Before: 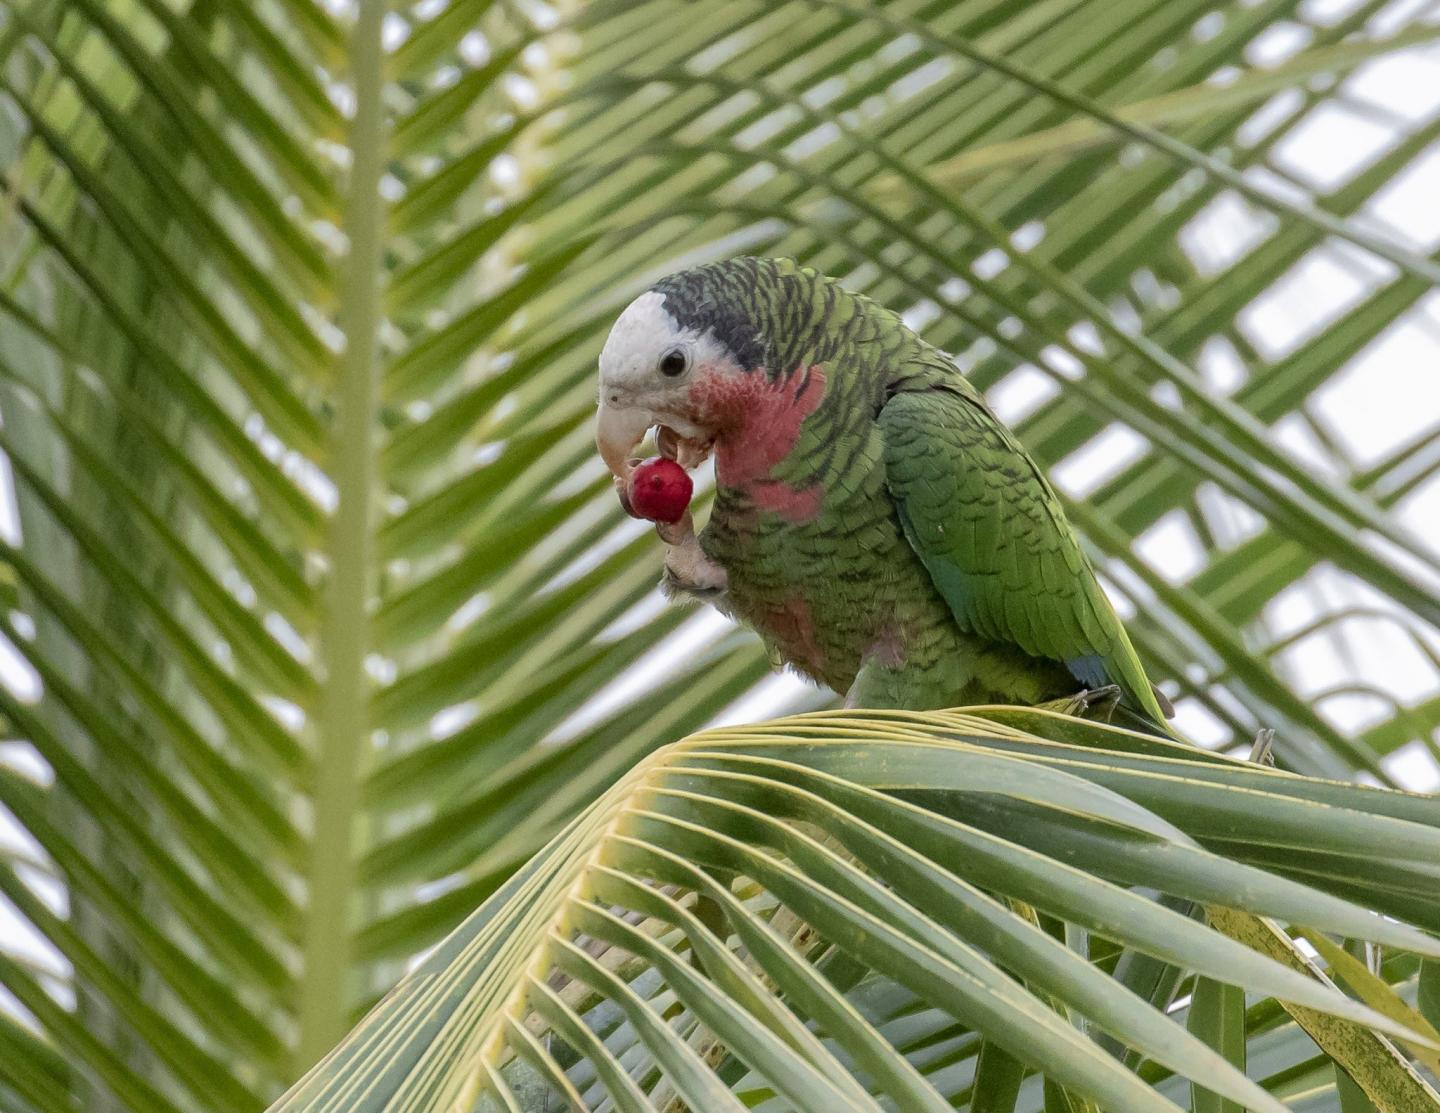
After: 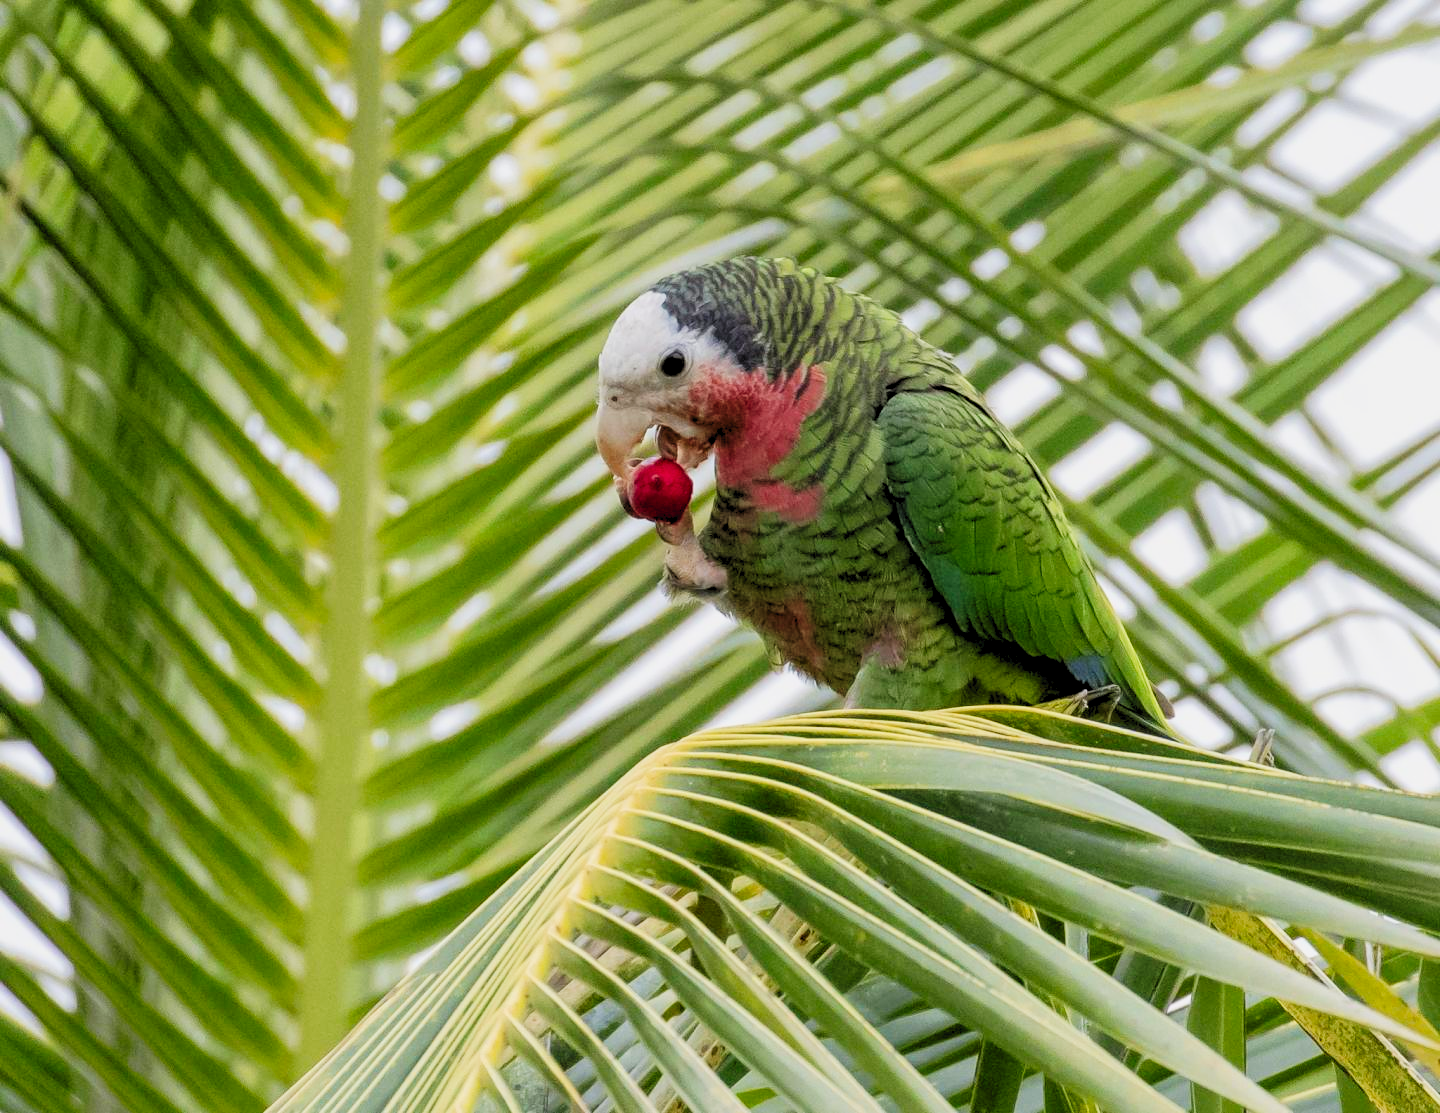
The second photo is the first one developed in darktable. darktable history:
contrast brightness saturation: contrast 0.04, saturation 0.07
rgb levels: preserve colors sum RGB, levels [[0.038, 0.433, 0.934], [0, 0.5, 1], [0, 0.5, 1]]
tone curve: curves: ch0 [(0, 0) (0.003, 0.025) (0.011, 0.025) (0.025, 0.025) (0.044, 0.026) (0.069, 0.033) (0.1, 0.053) (0.136, 0.078) (0.177, 0.108) (0.224, 0.153) (0.277, 0.213) (0.335, 0.286) (0.399, 0.372) (0.468, 0.467) (0.543, 0.565) (0.623, 0.675) (0.709, 0.775) (0.801, 0.863) (0.898, 0.936) (1, 1)], preserve colors none
